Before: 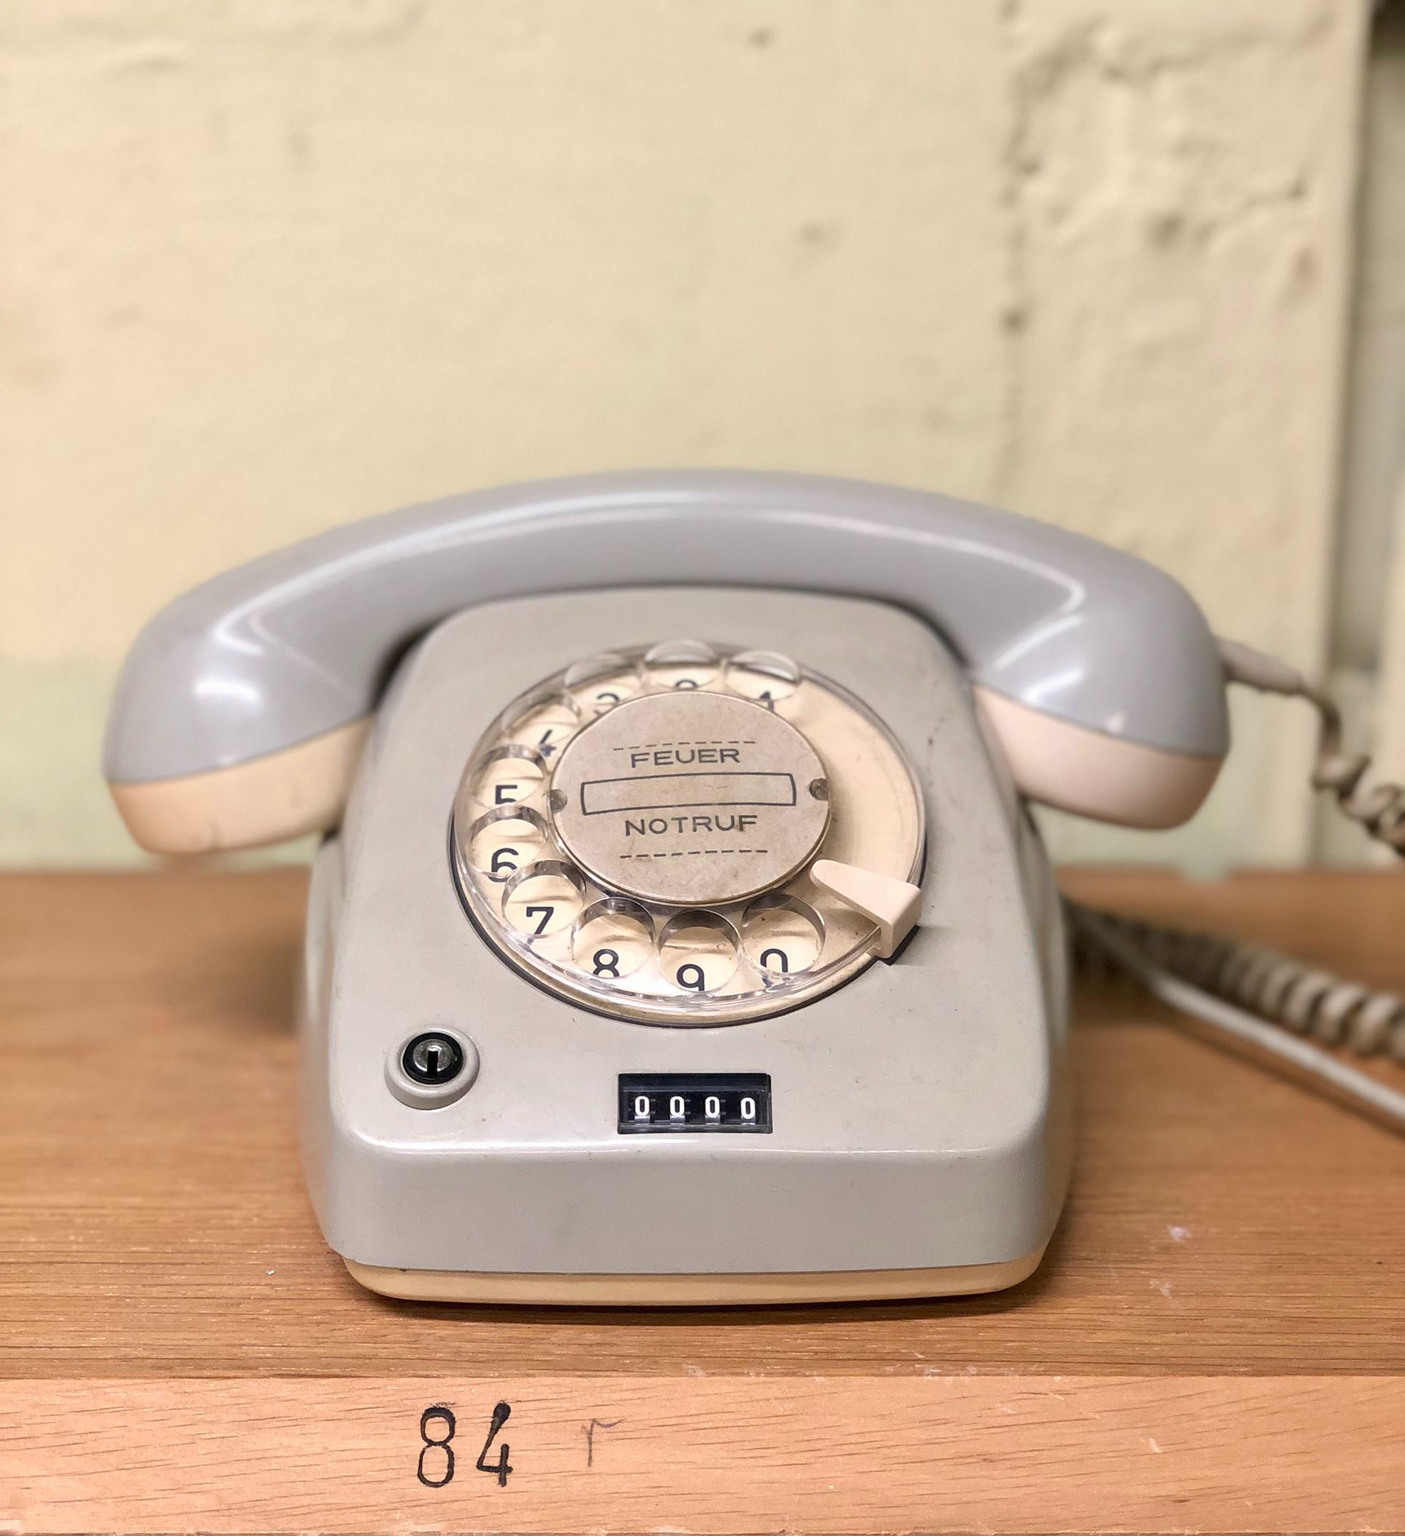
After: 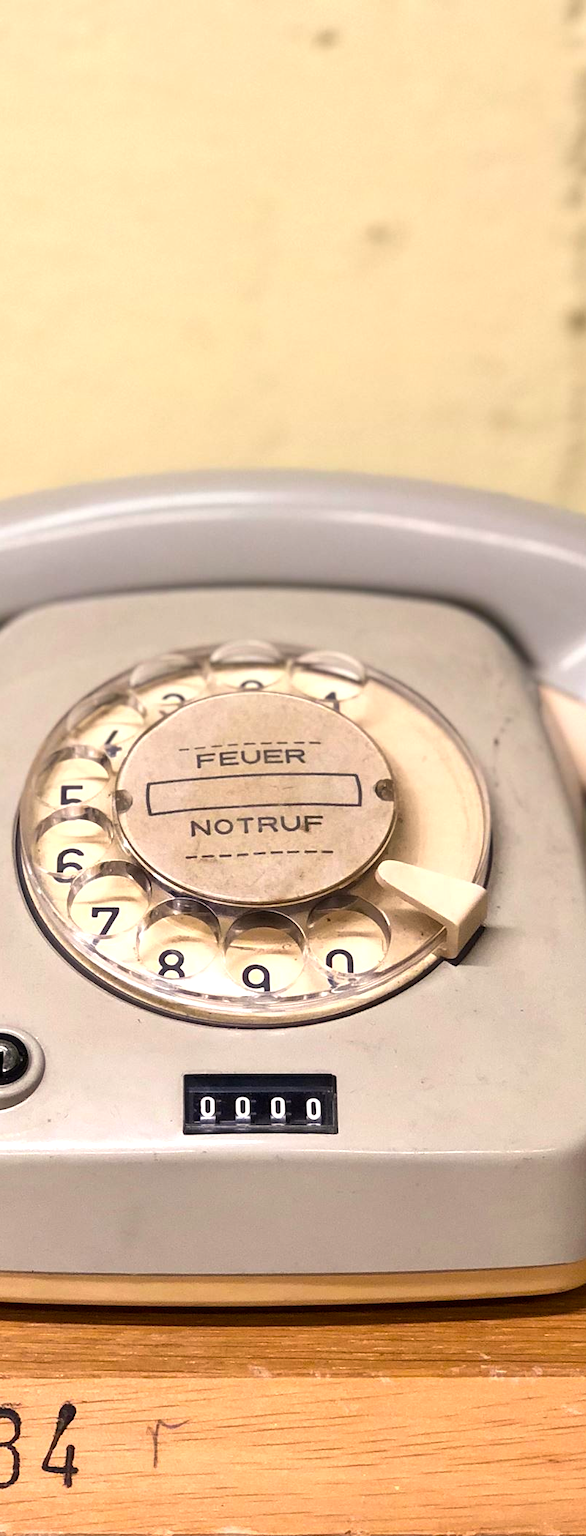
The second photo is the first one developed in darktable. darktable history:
crop: left 30.977%, right 27.271%
color balance rgb: shadows lift › chroma 1.036%, shadows lift › hue 242.75°, power › luminance -3.515%, power › chroma 0.561%, power › hue 42.32°, highlights gain › chroma 1.096%, highlights gain › hue 69.24°, perceptual saturation grading › global saturation 30.323%, perceptual brilliance grading › global brilliance 15.362%, perceptual brilliance grading › shadows -35.487%, contrast -10.245%
